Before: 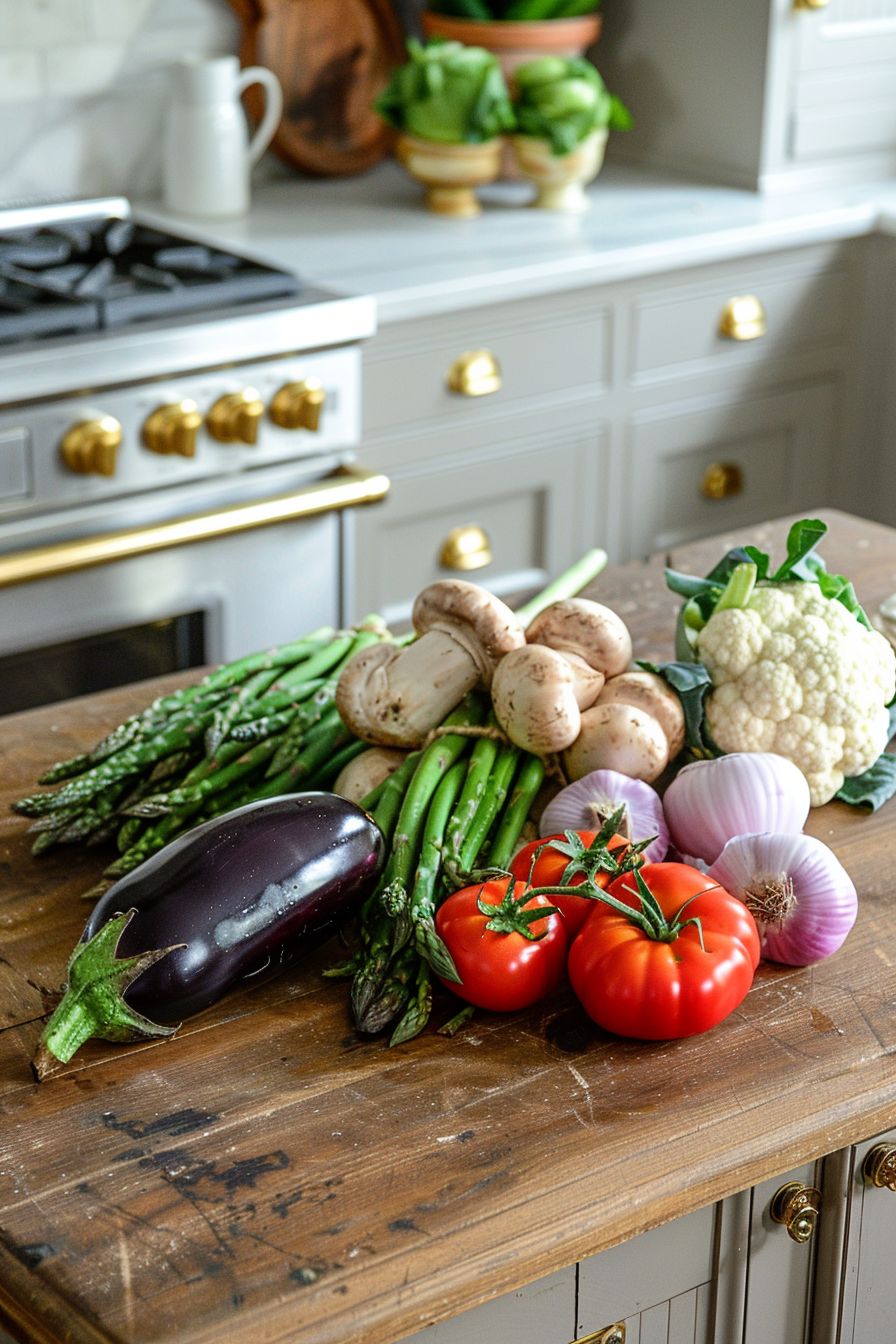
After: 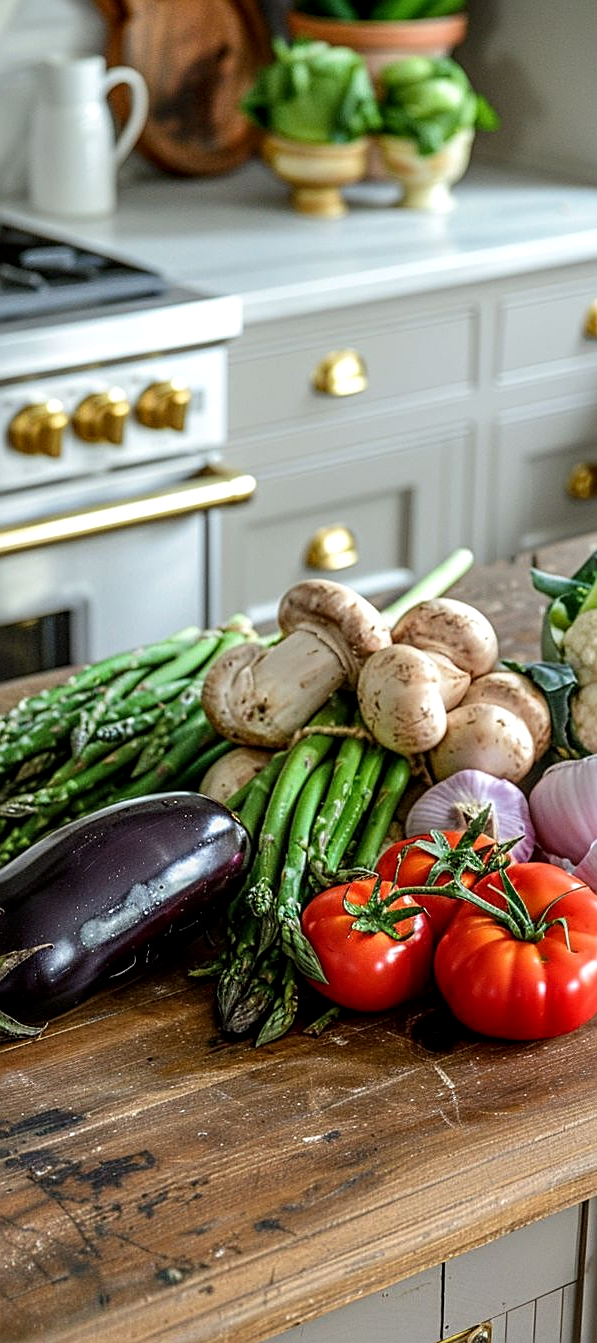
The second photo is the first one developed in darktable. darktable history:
local contrast: on, module defaults
crop and rotate: left 15.055%, right 18.278%
sharpen: on, module defaults
